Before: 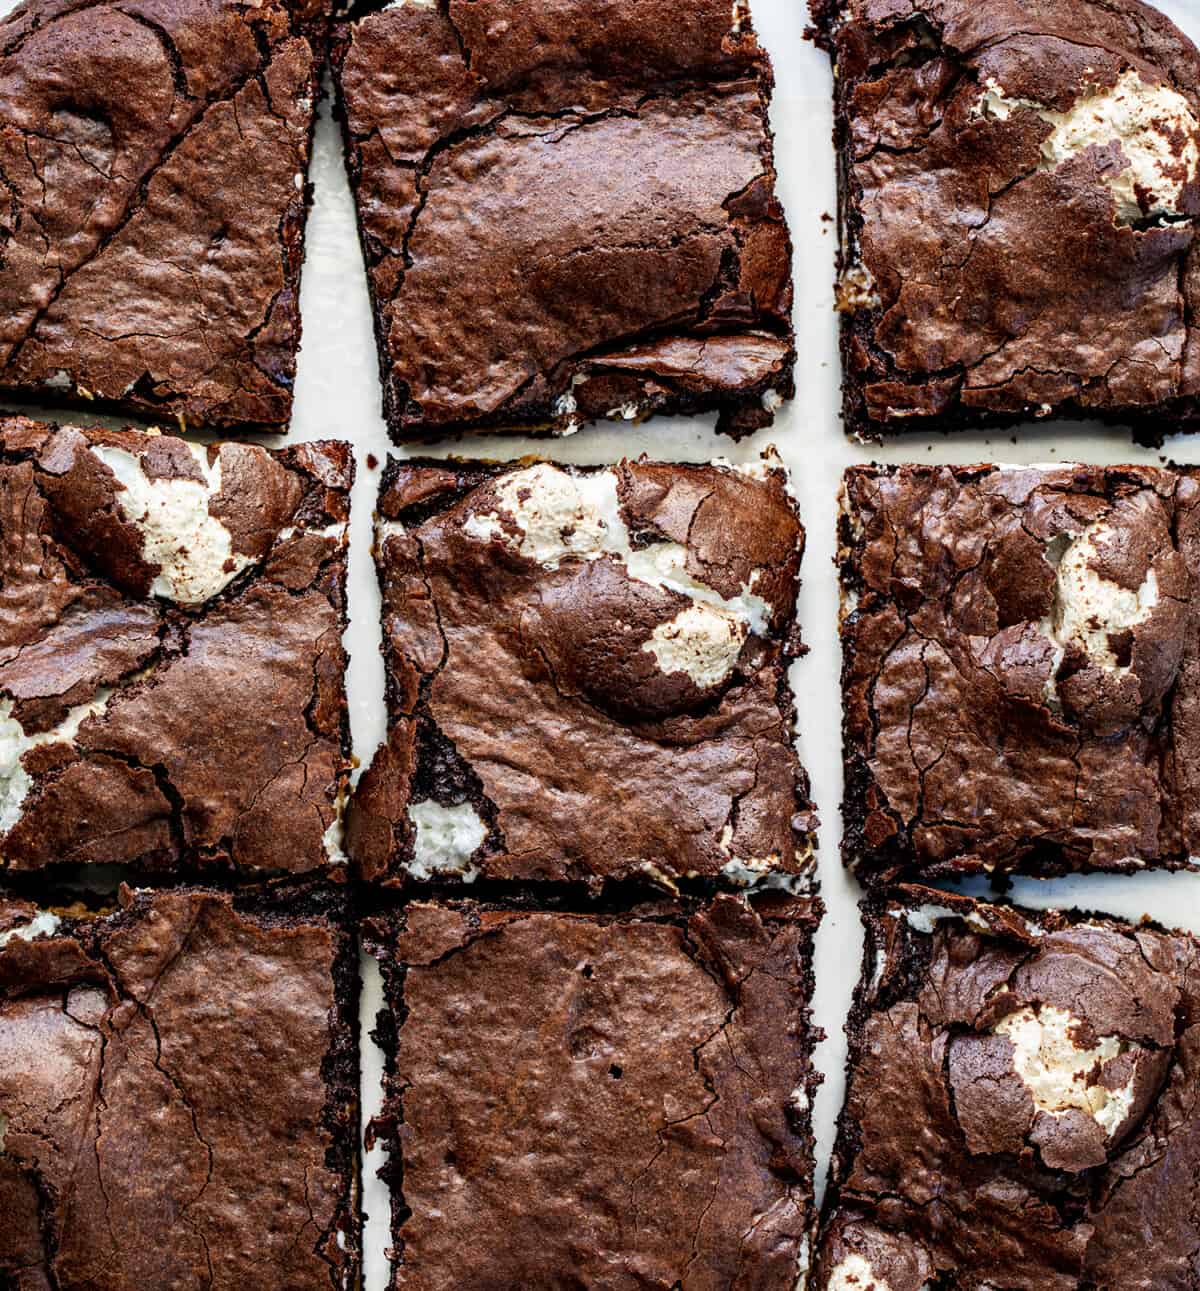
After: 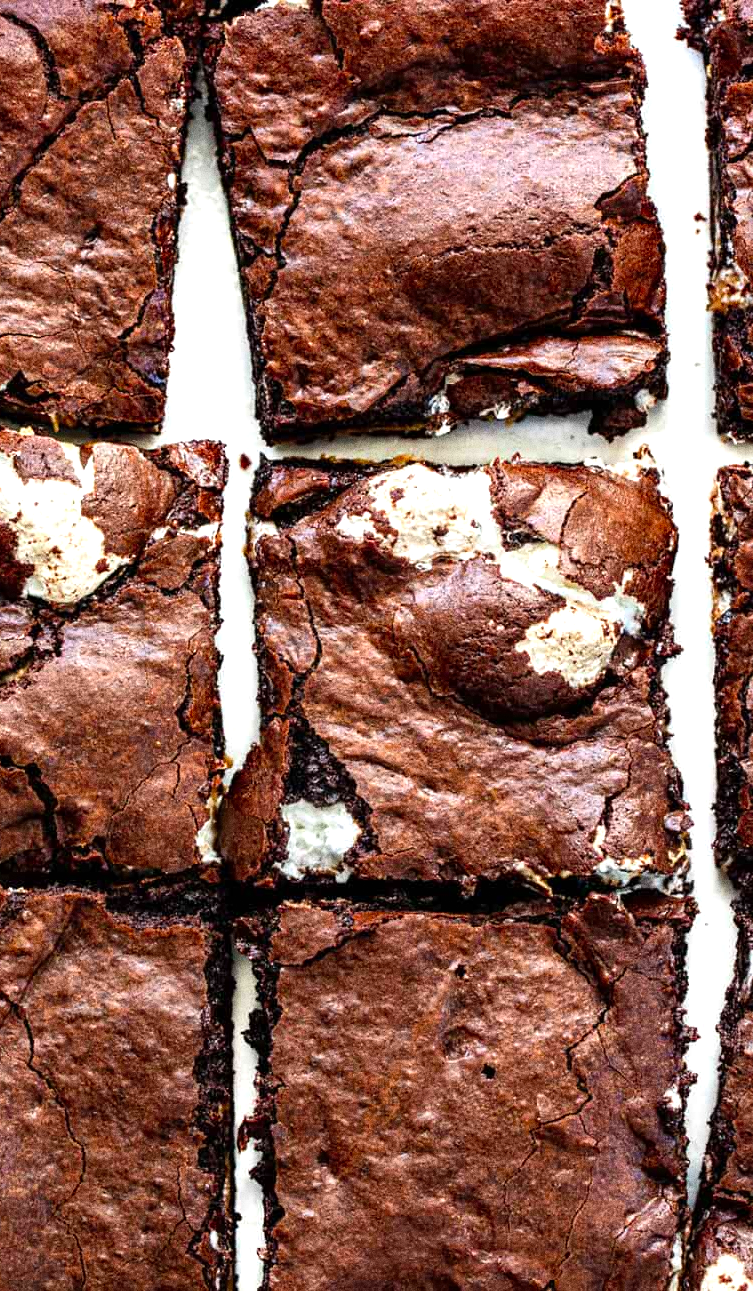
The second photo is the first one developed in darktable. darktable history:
crop: left 10.644%, right 26.528%
levels: levels [0, 0.43, 0.859]
grain: coarseness 0.09 ISO, strength 40%
